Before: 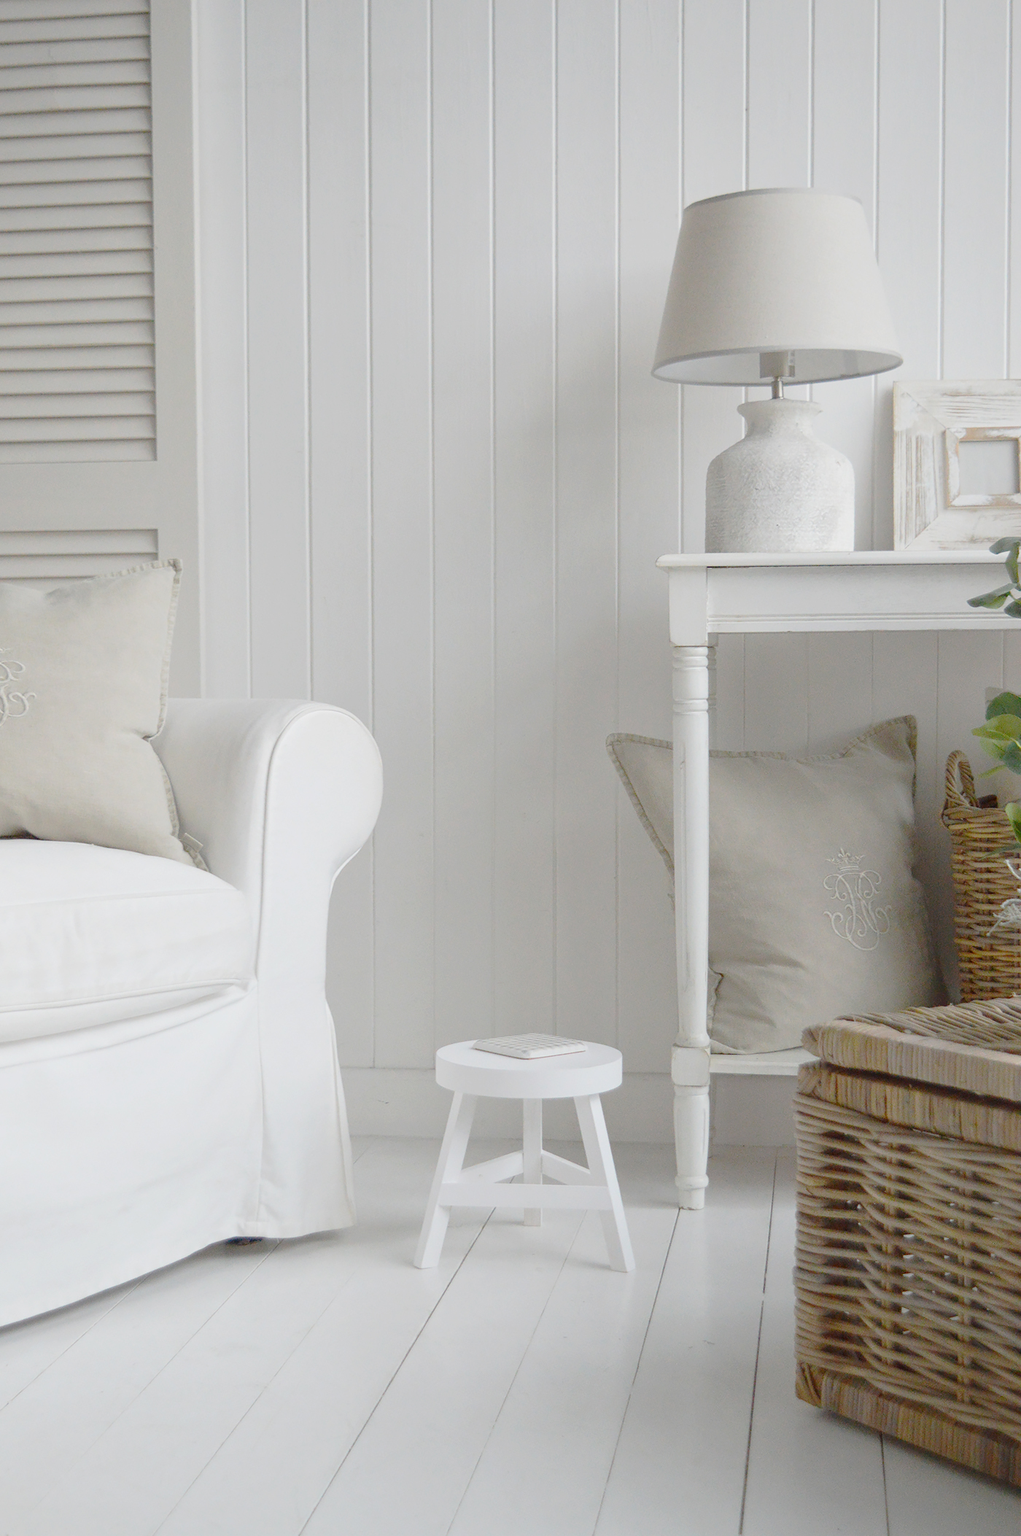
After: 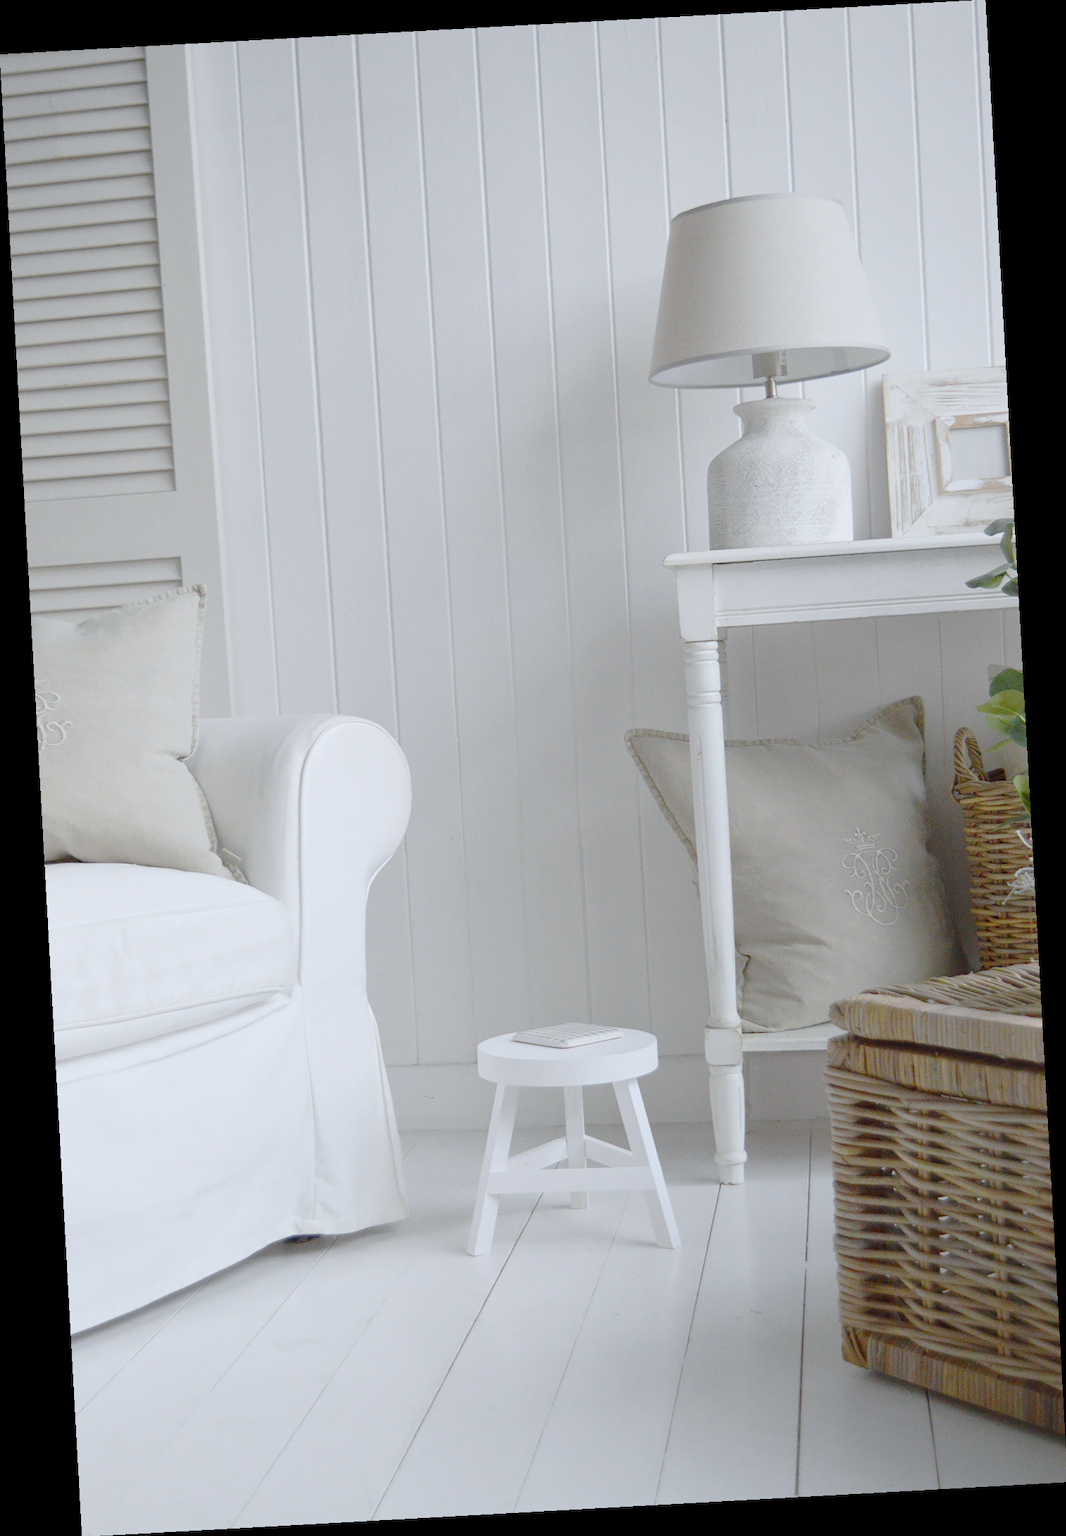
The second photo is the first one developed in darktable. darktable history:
rotate and perspective: rotation -3.18°, automatic cropping off
white balance: red 0.98, blue 1.034
